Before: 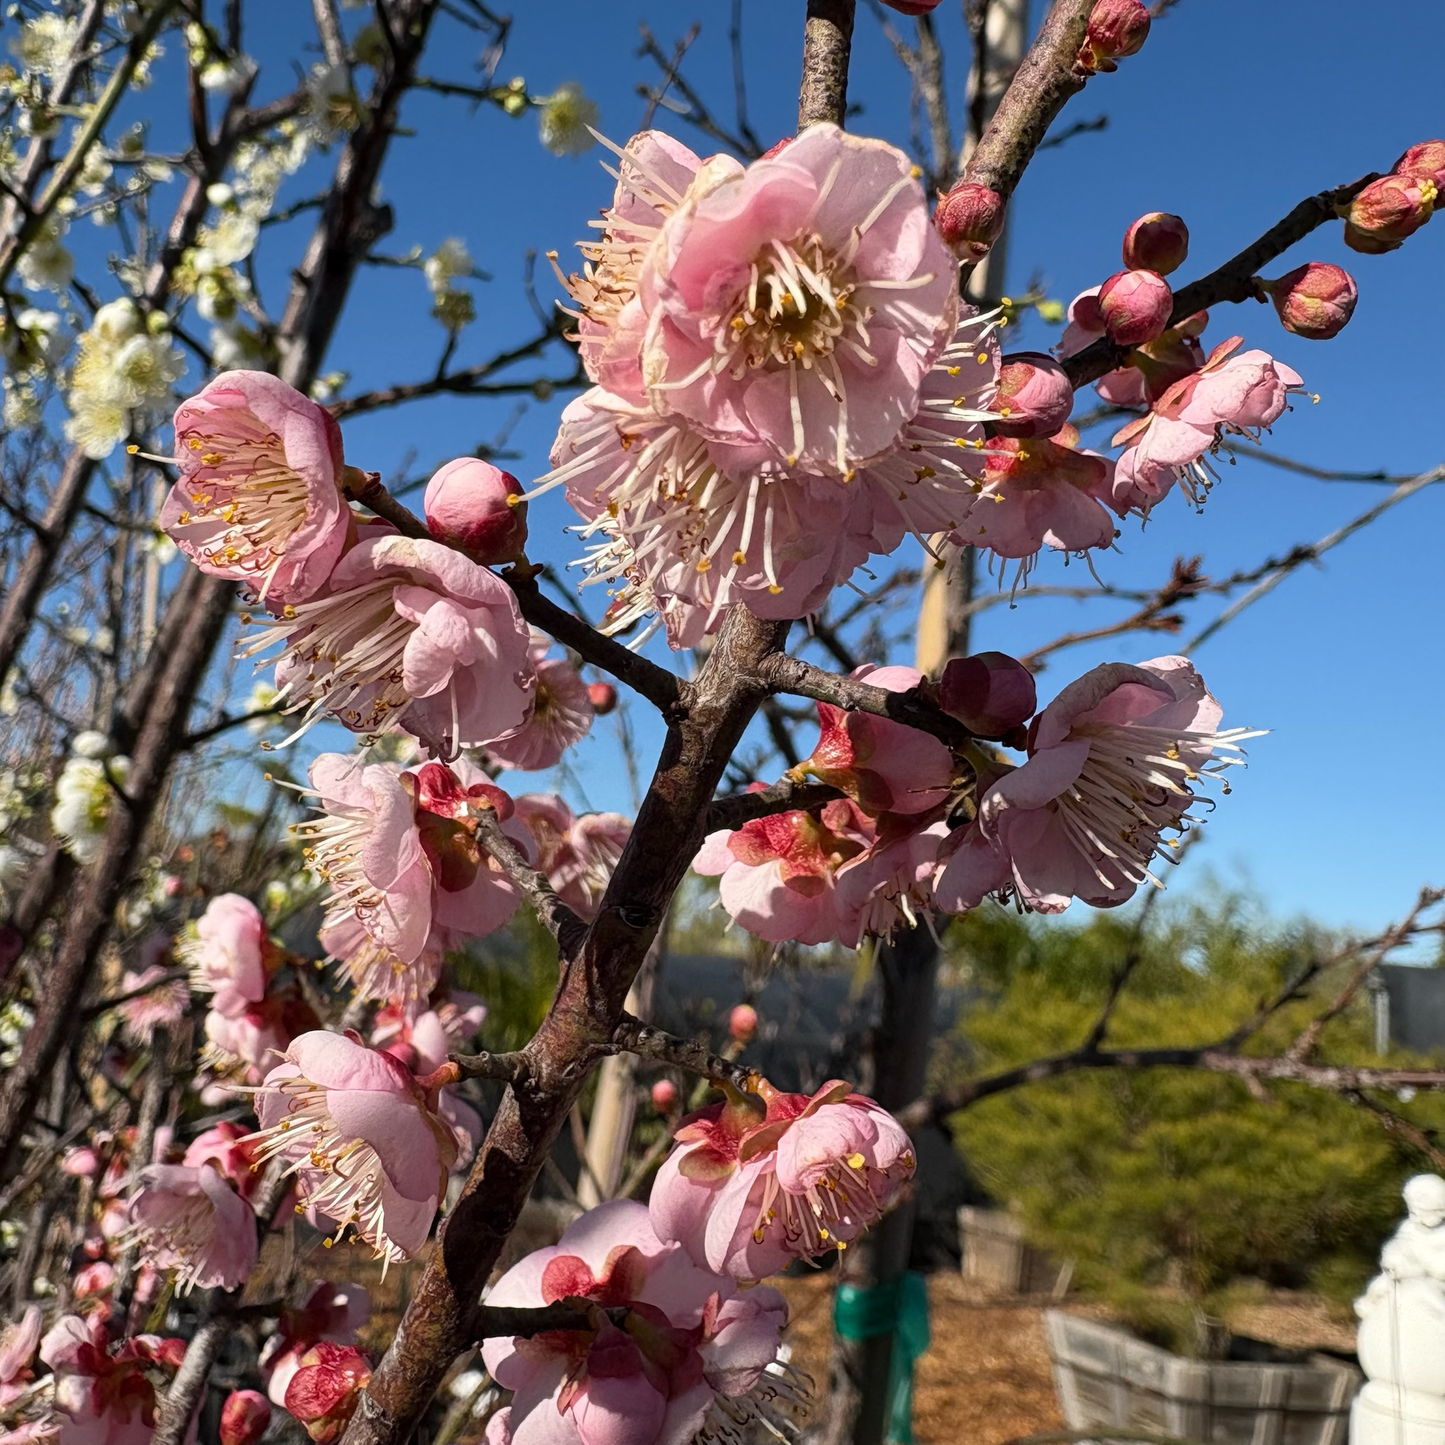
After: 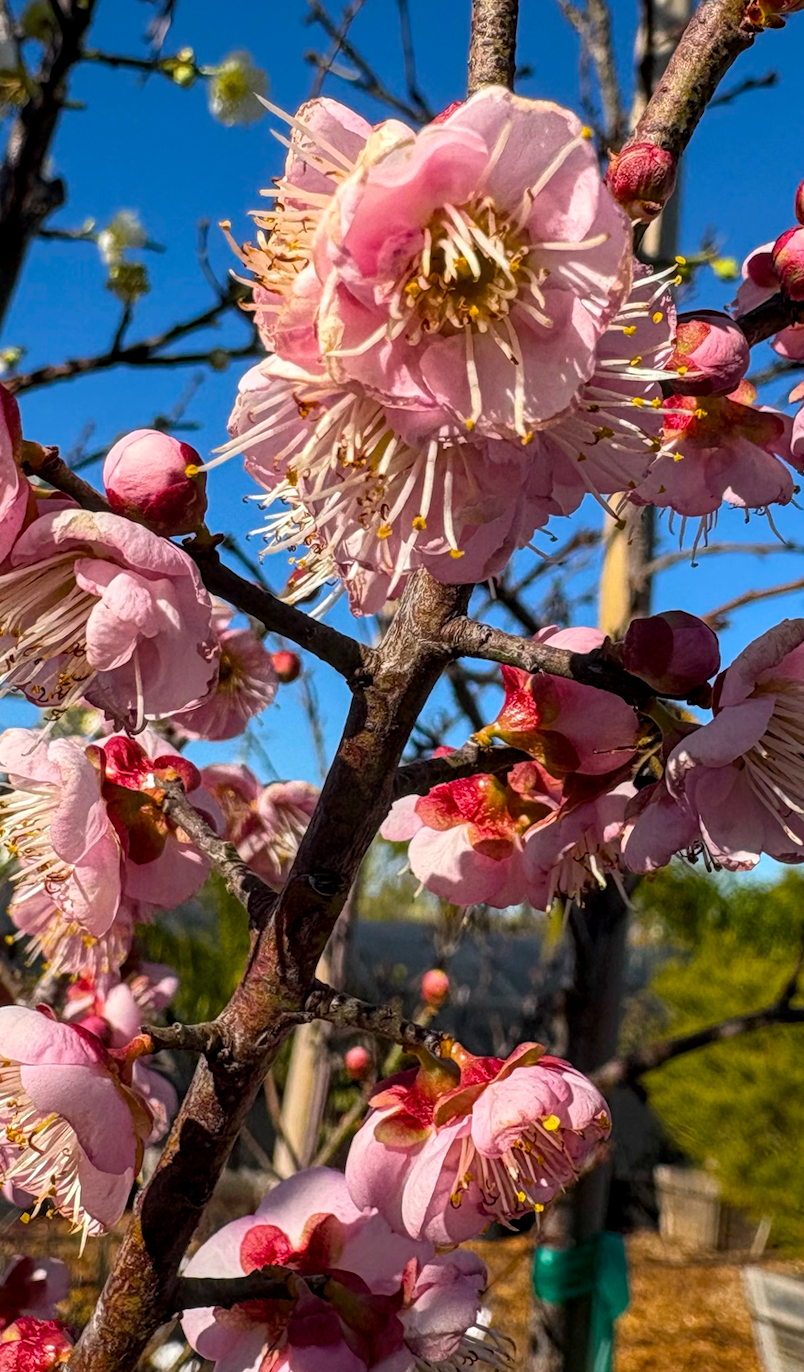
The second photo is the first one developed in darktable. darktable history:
local contrast: on, module defaults
rotate and perspective: rotation -1.42°, crop left 0.016, crop right 0.984, crop top 0.035, crop bottom 0.965
color balance rgb: perceptual saturation grading › global saturation 30%, global vibrance 20%
crop: left 21.674%, right 22.086%
